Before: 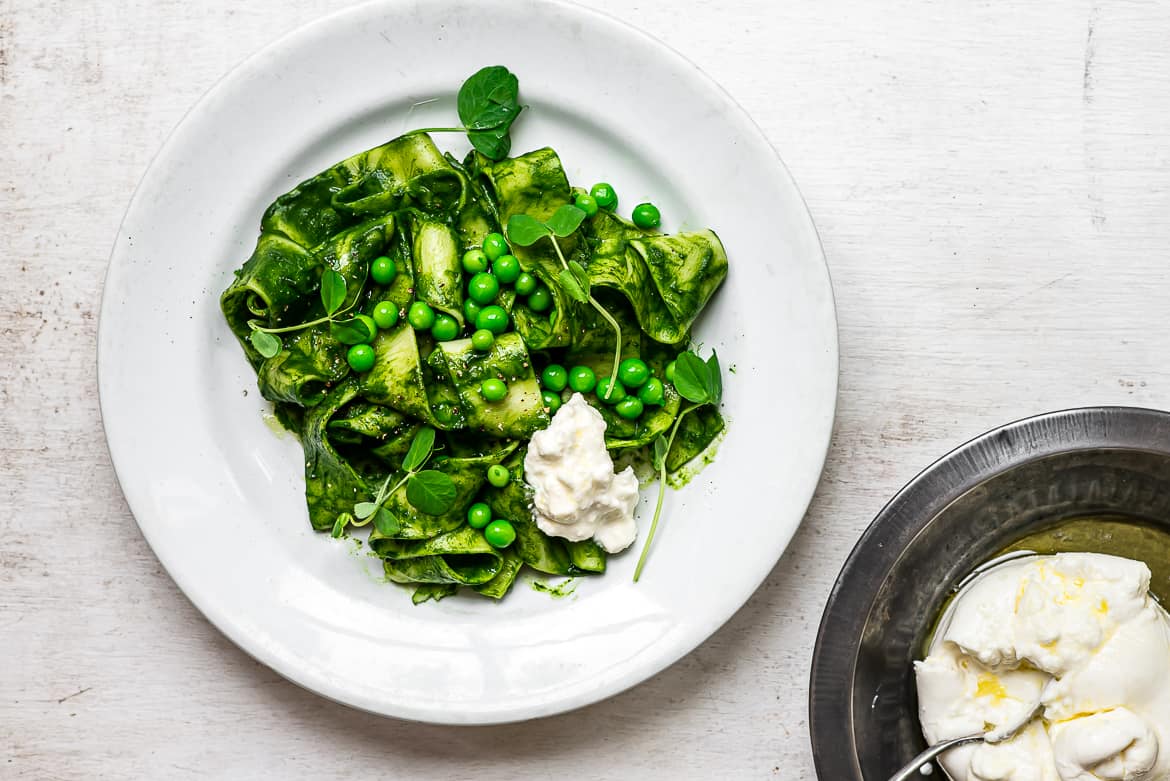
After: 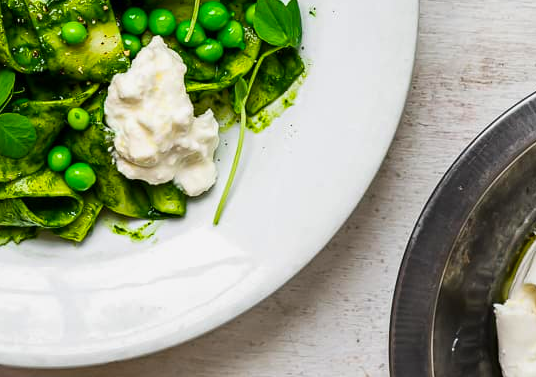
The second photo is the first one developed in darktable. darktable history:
color balance rgb: linear chroma grading › global chroma 33.4%
crop: left 35.976%, top 45.819%, right 18.162%, bottom 5.807%
exposure: exposure -0.151 EV, compensate highlight preservation false
